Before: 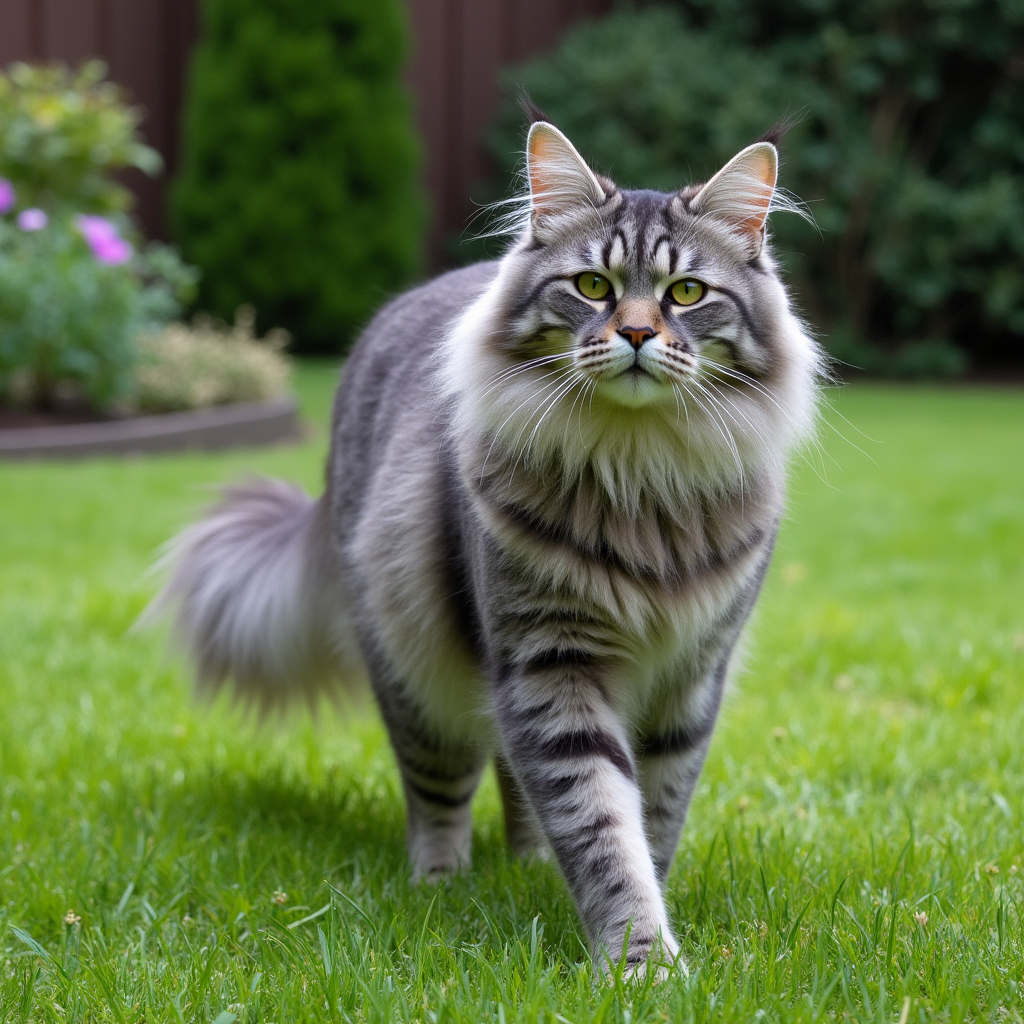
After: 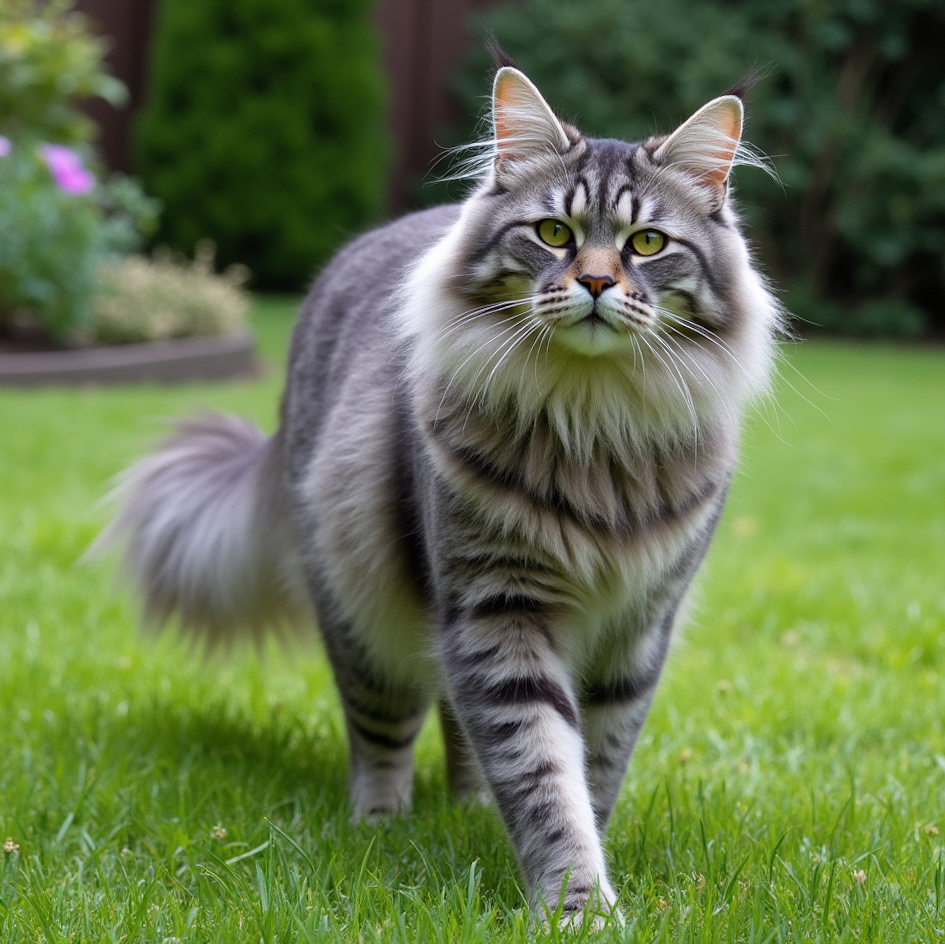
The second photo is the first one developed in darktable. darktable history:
color correction: highlights b* -0.02, saturation 0.977
crop and rotate: angle -2.06°, left 3.078%, top 3.911%, right 1.359%, bottom 0.584%
